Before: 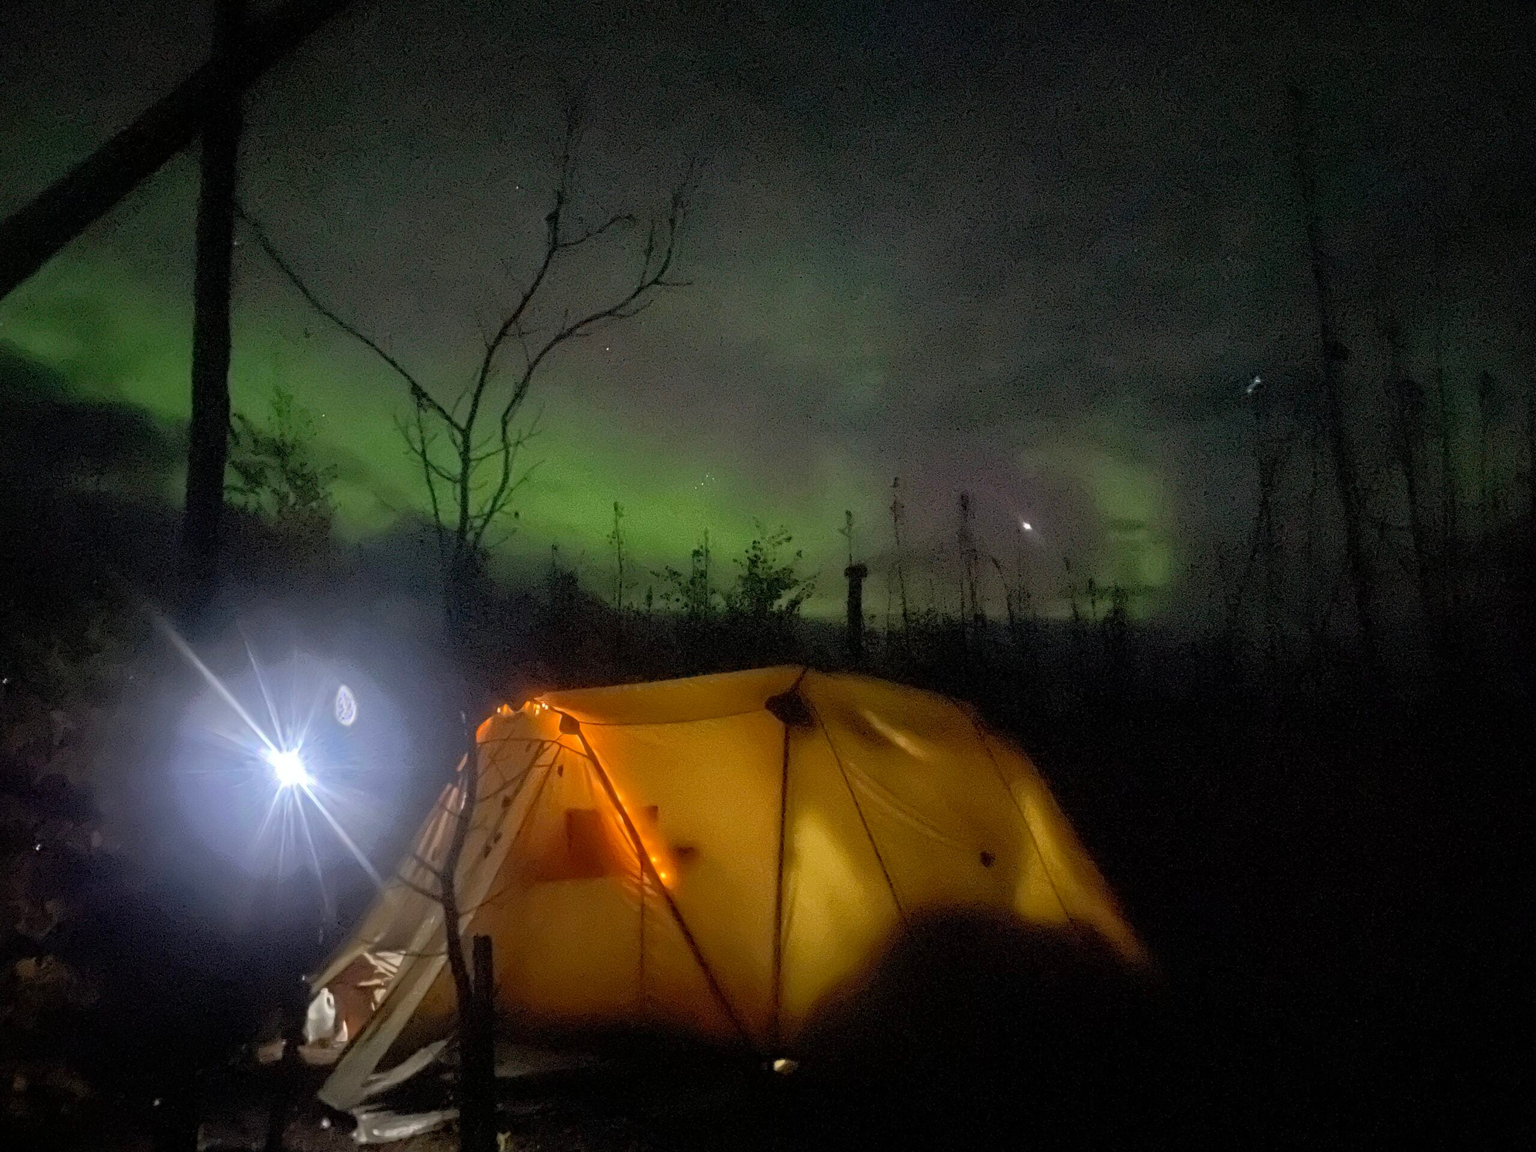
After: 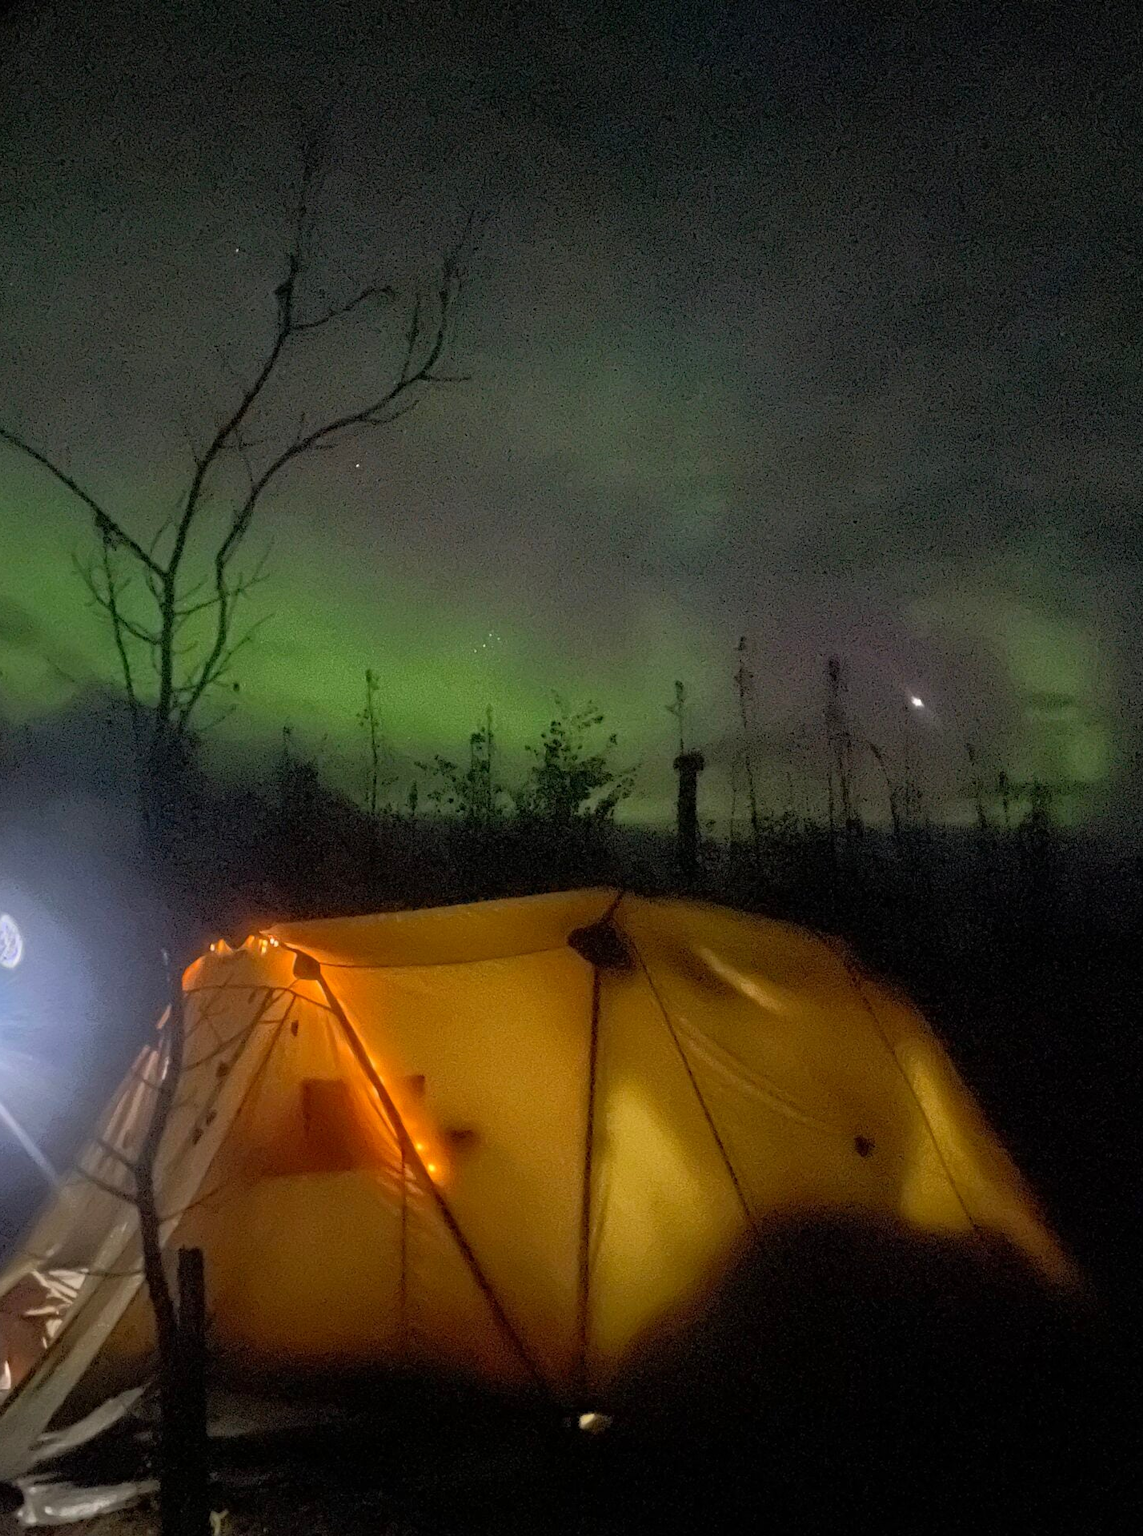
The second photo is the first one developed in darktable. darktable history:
crop: left 22.138%, right 22.032%, bottom 0.009%
